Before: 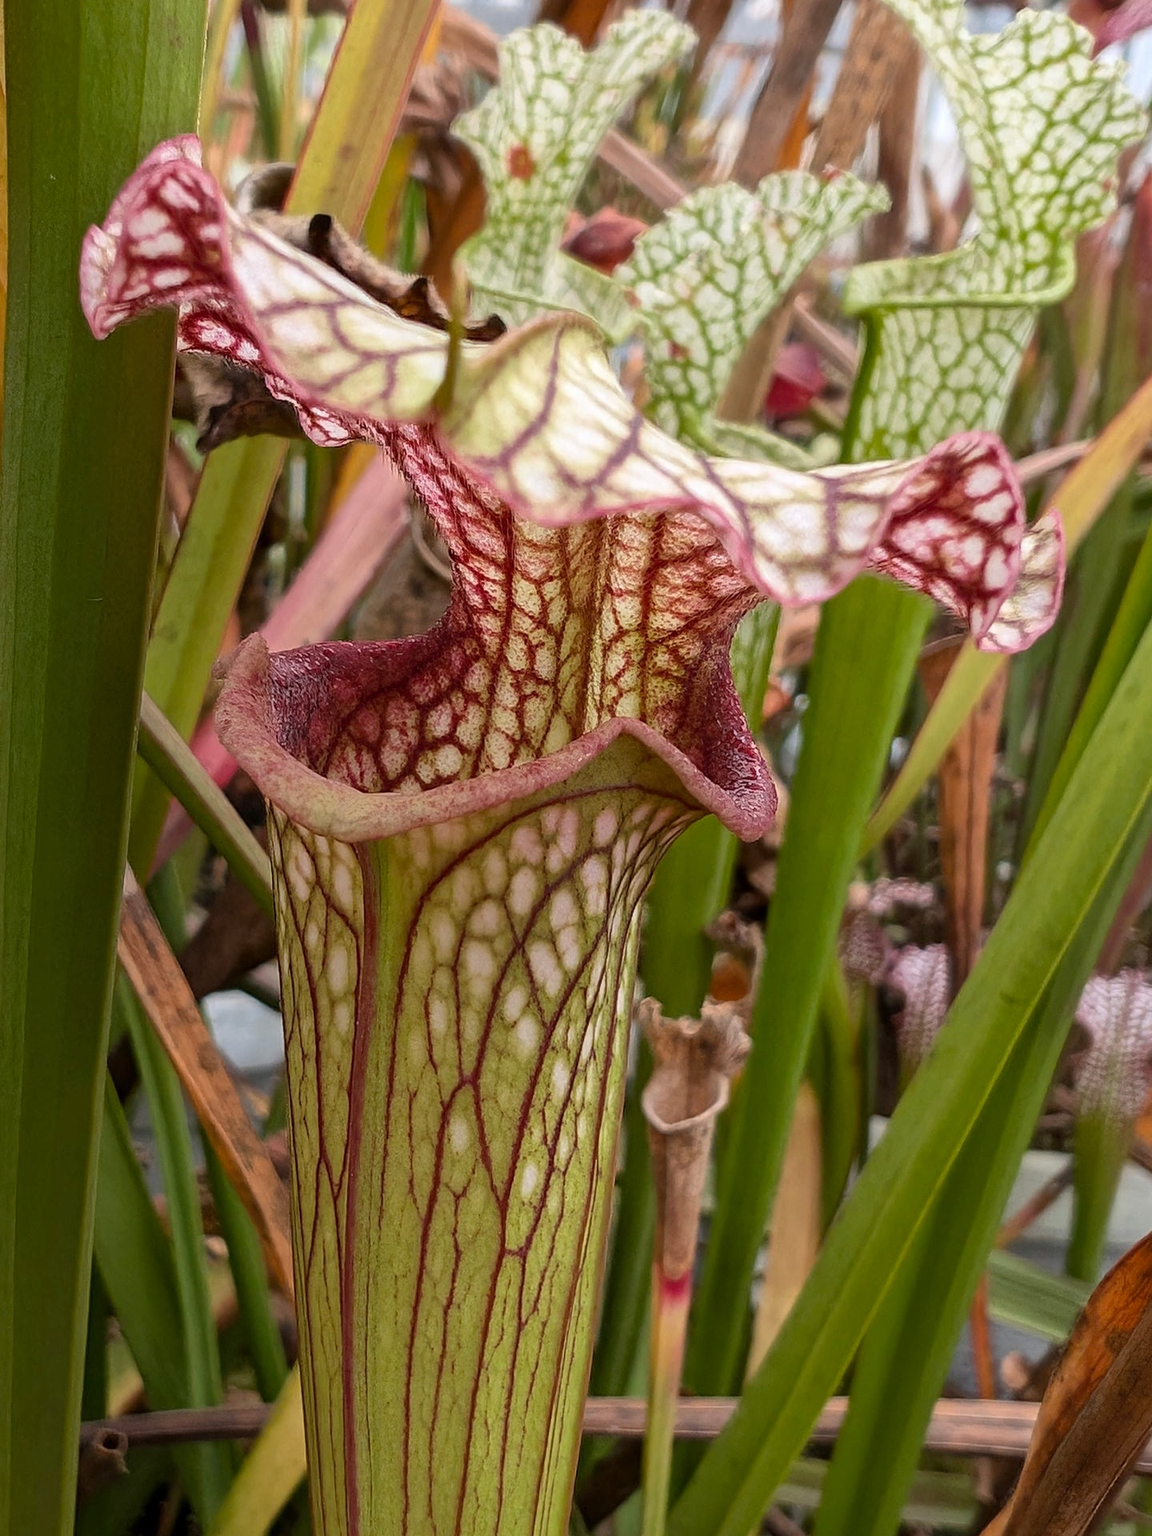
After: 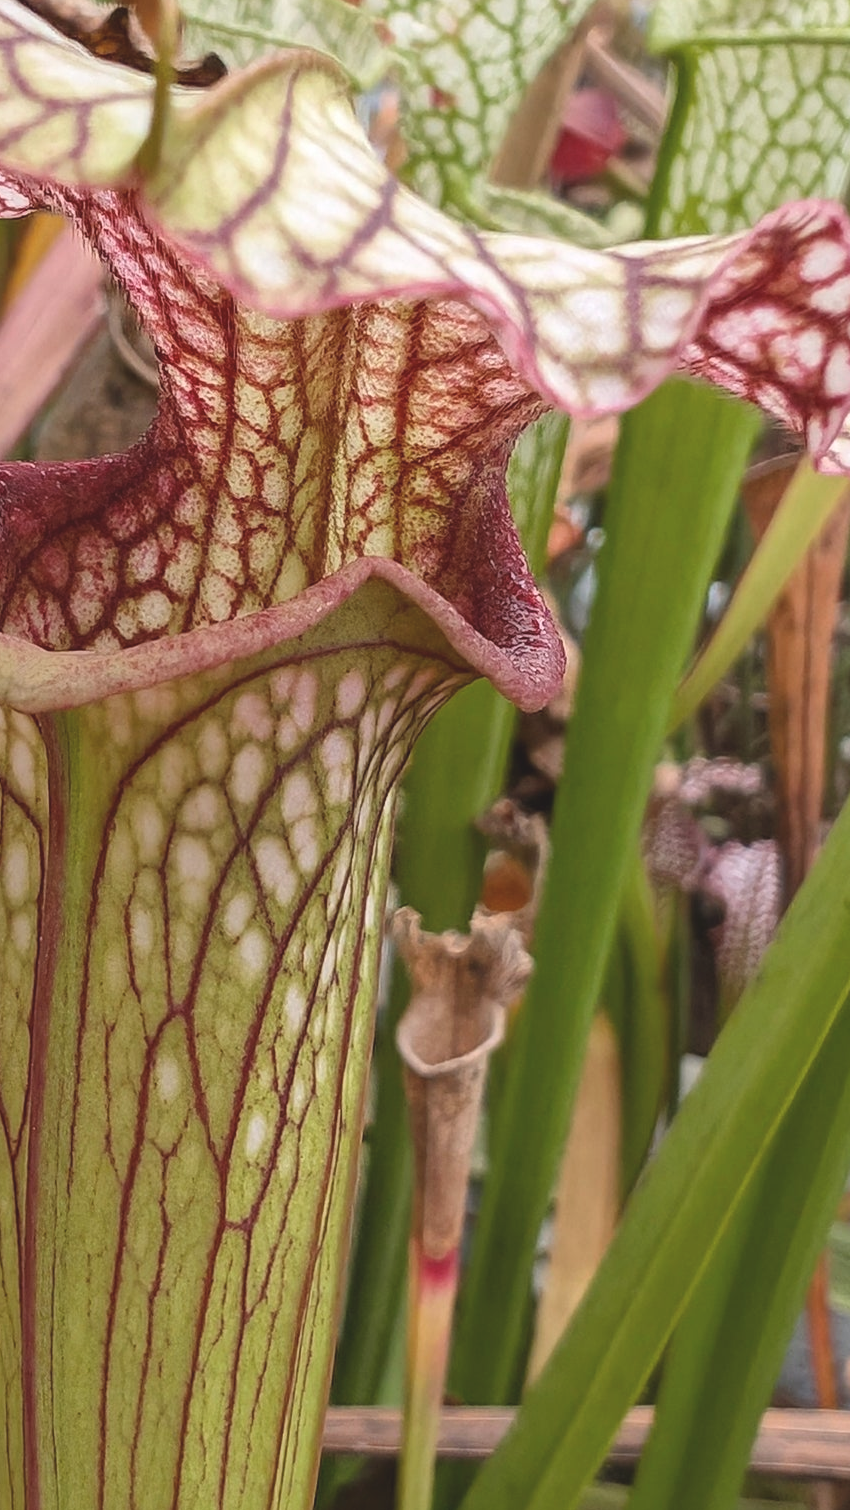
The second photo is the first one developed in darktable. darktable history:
color balance: lift [1.007, 1, 1, 1], gamma [1.097, 1, 1, 1]
crop and rotate: left 28.256%, top 17.734%, right 12.656%, bottom 3.573%
